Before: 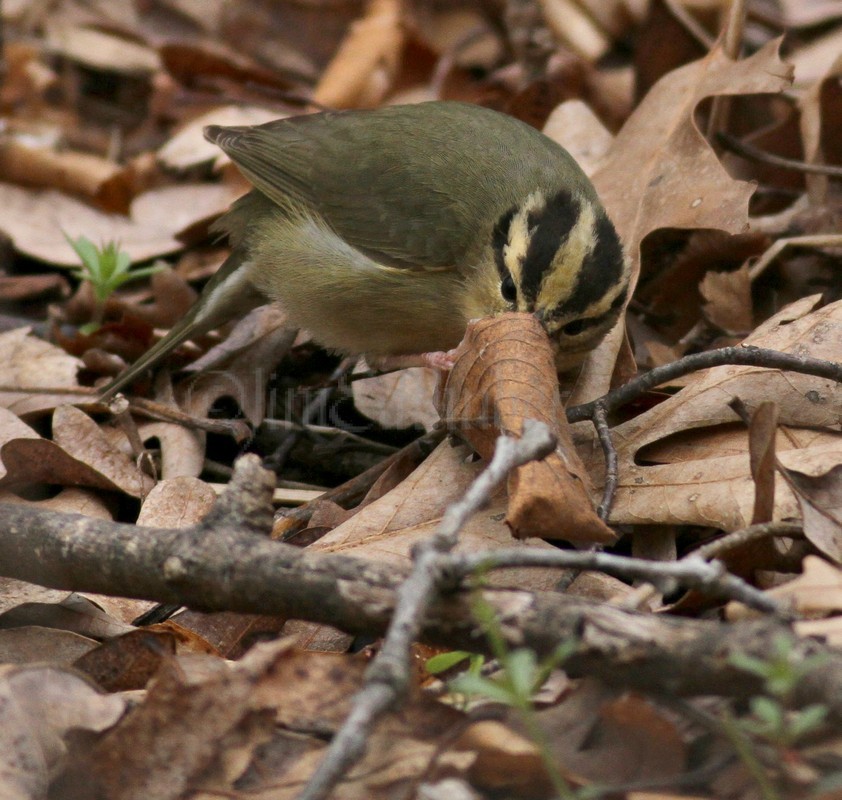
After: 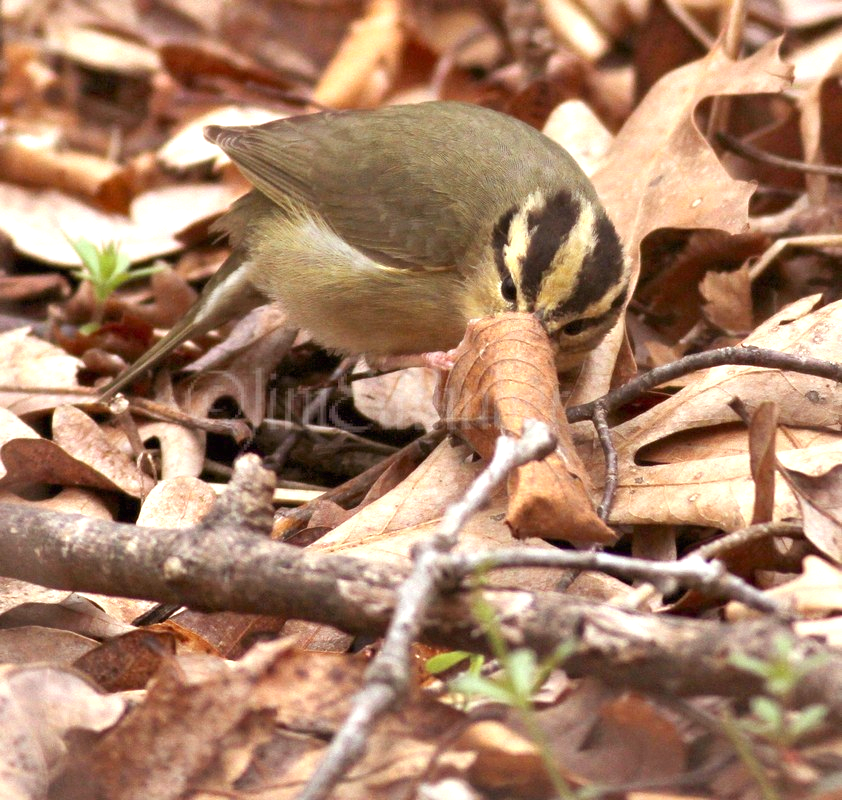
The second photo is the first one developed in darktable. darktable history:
rgb levels: mode RGB, independent channels, levels [[0, 0.474, 1], [0, 0.5, 1], [0, 0.5, 1]]
exposure: black level correction 0, exposure 1.2 EV, compensate highlight preservation false
